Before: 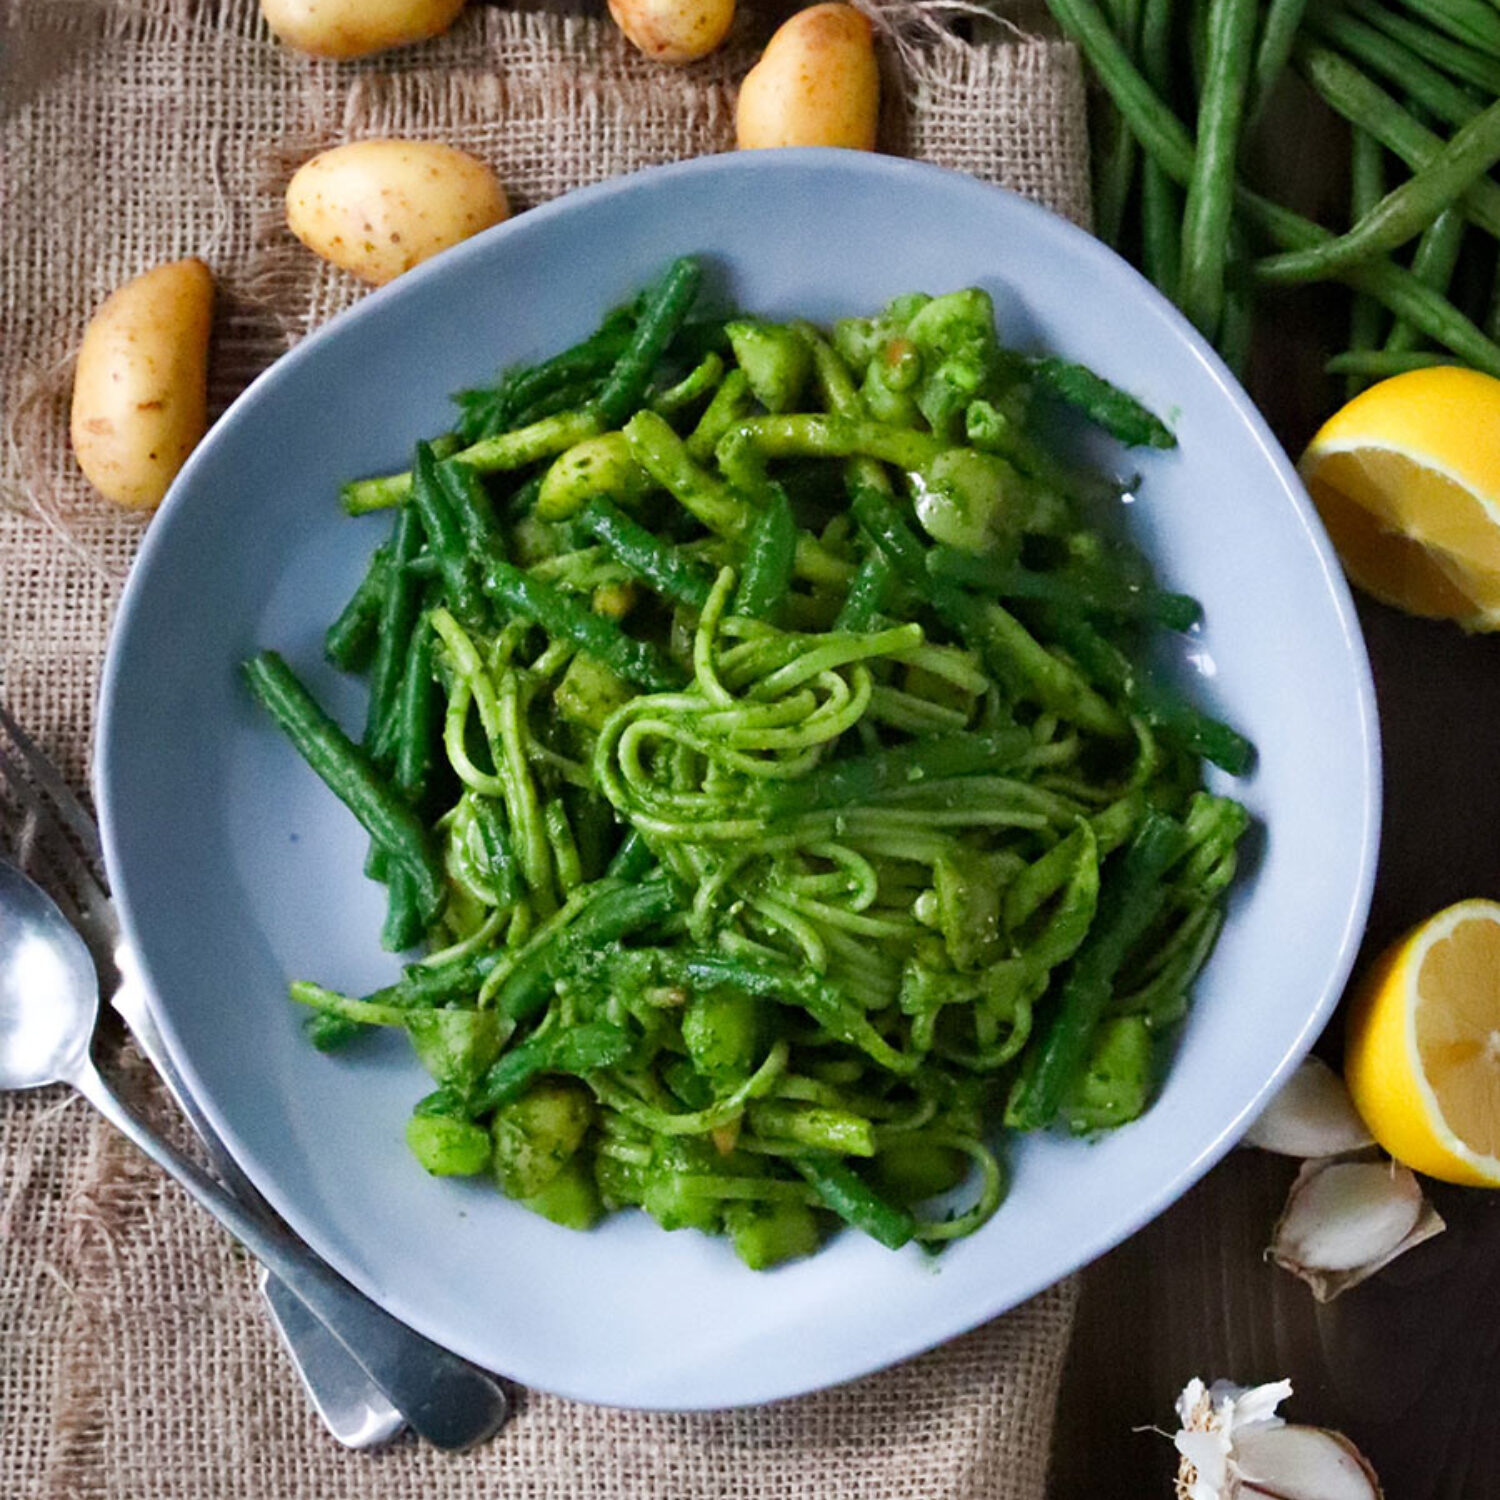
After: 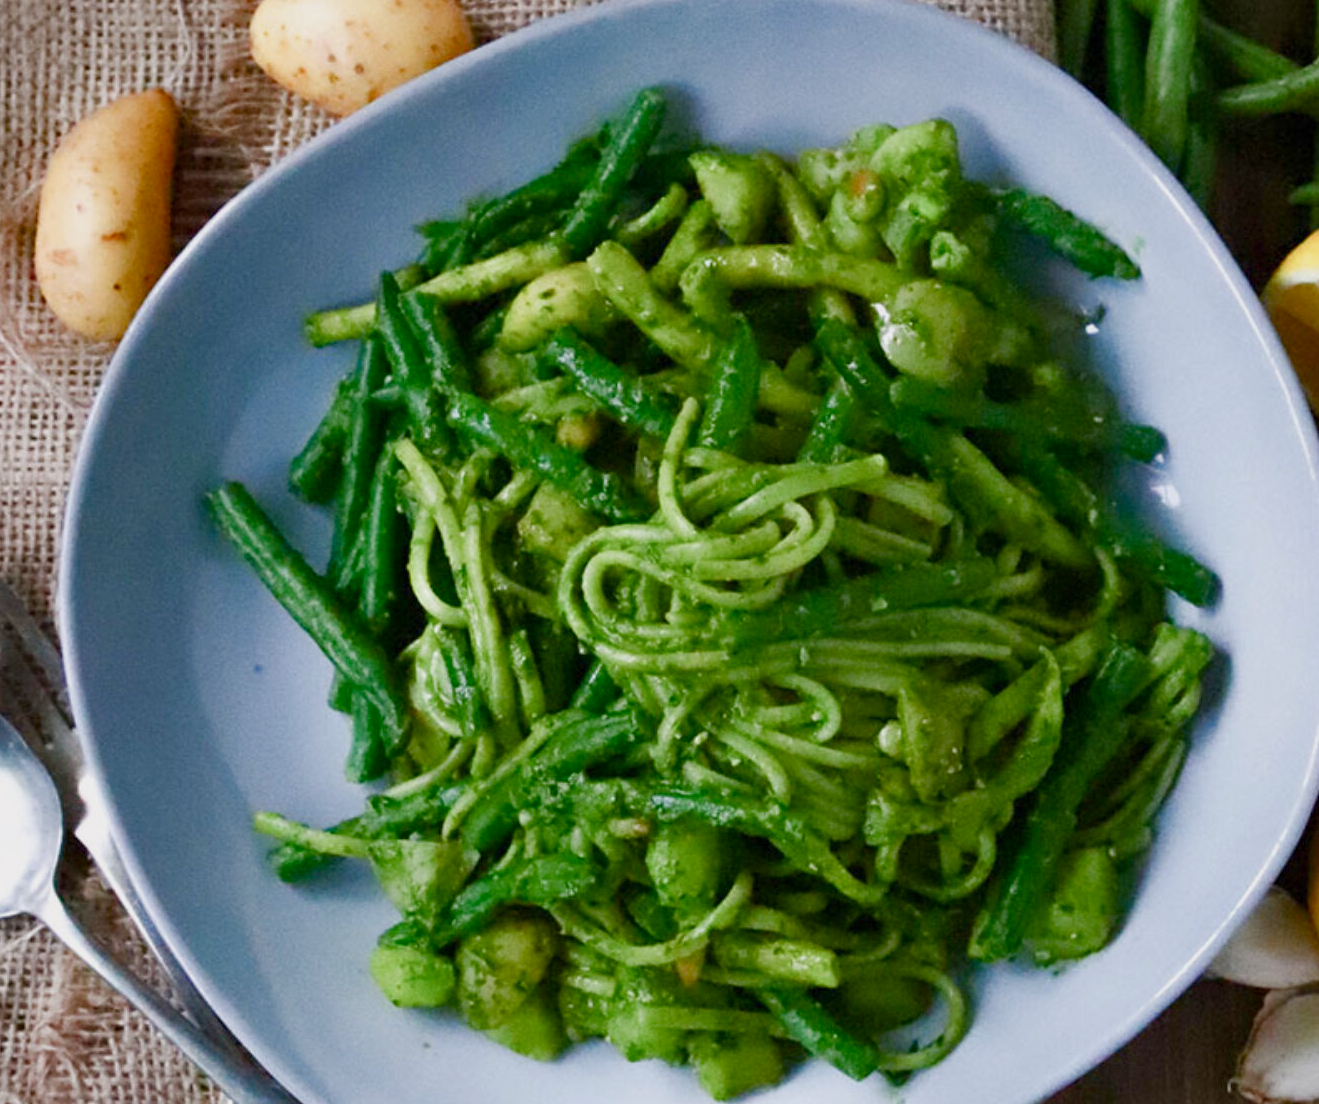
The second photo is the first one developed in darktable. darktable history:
crop and rotate: left 2.425%, top 11.305%, right 9.6%, bottom 15.08%
tone equalizer: on, module defaults
color balance rgb: shadows lift › chroma 1%, shadows lift › hue 113°, highlights gain › chroma 0.2%, highlights gain › hue 333°, perceptual saturation grading › global saturation 20%, perceptual saturation grading › highlights -50%, perceptual saturation grading › shadows 25%, contrast -10%
